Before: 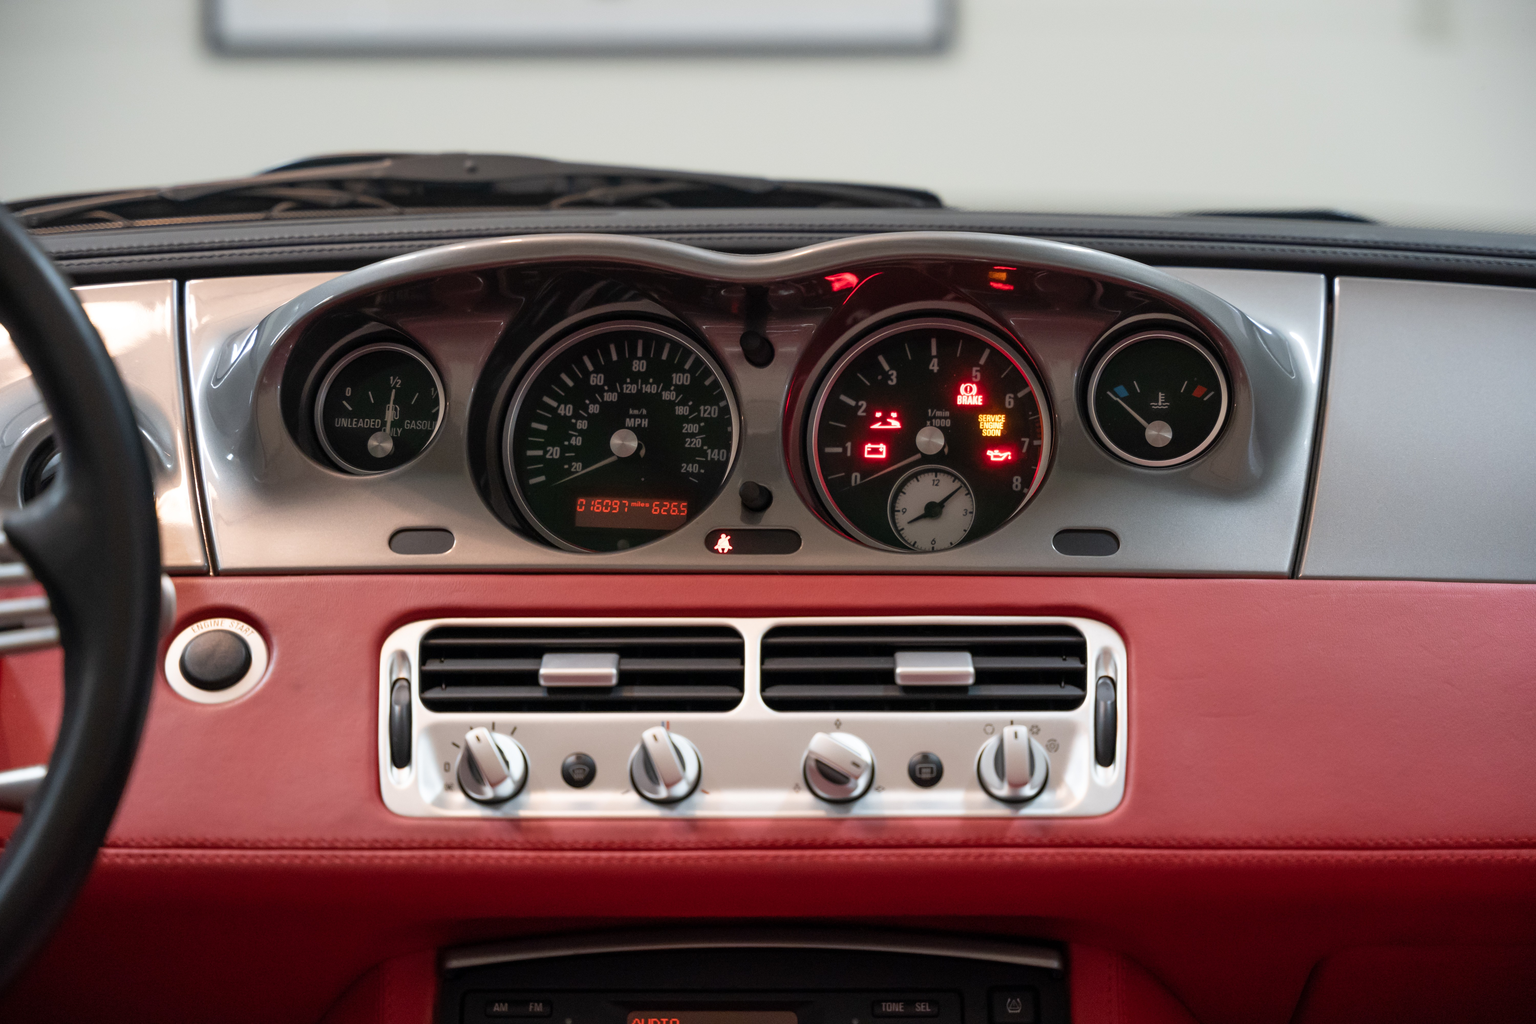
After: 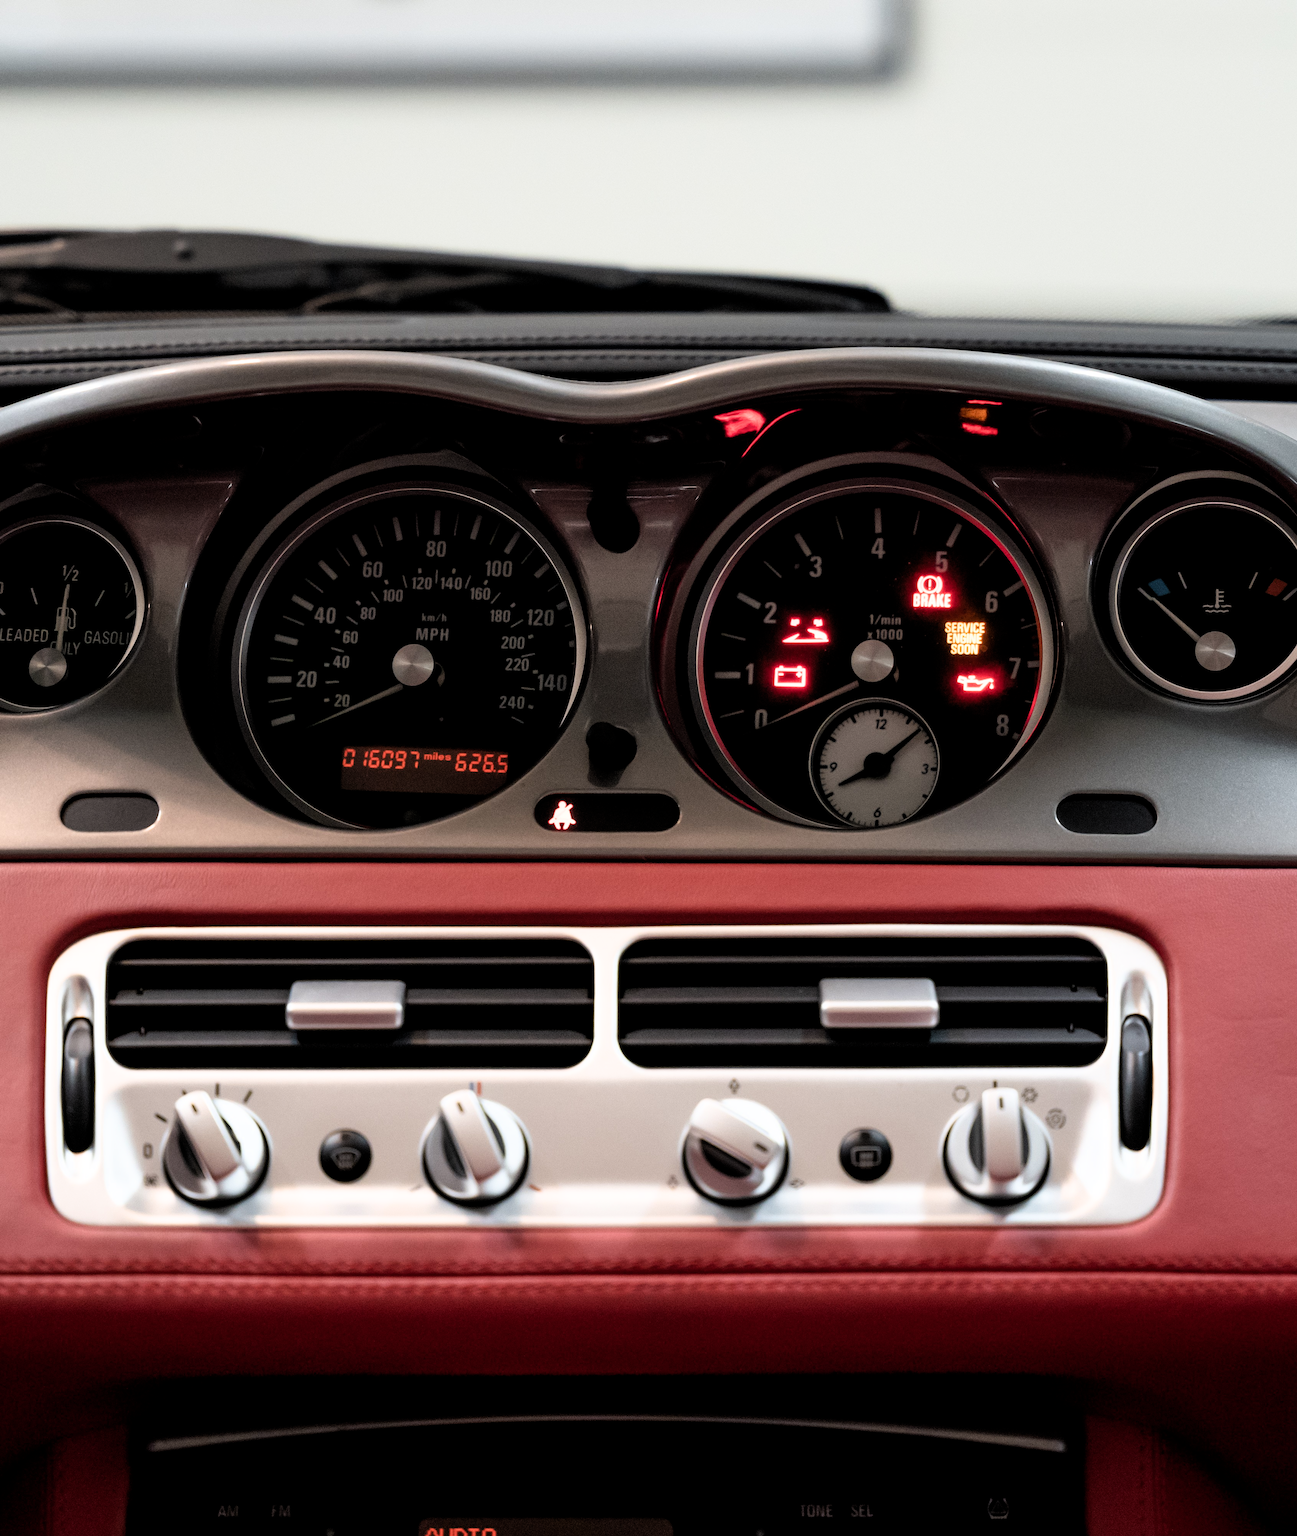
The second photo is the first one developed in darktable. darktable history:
crop and rotate: left 22.709%, right 20.971%
filmic rgb: black relative exposure -5.52 EV, white relative exposure 2.49 EV, target black luminance 0%, hardness 4.51, latitude 66.94%, contrast 1.448, shadows ↔ highlights balance -3.78%
